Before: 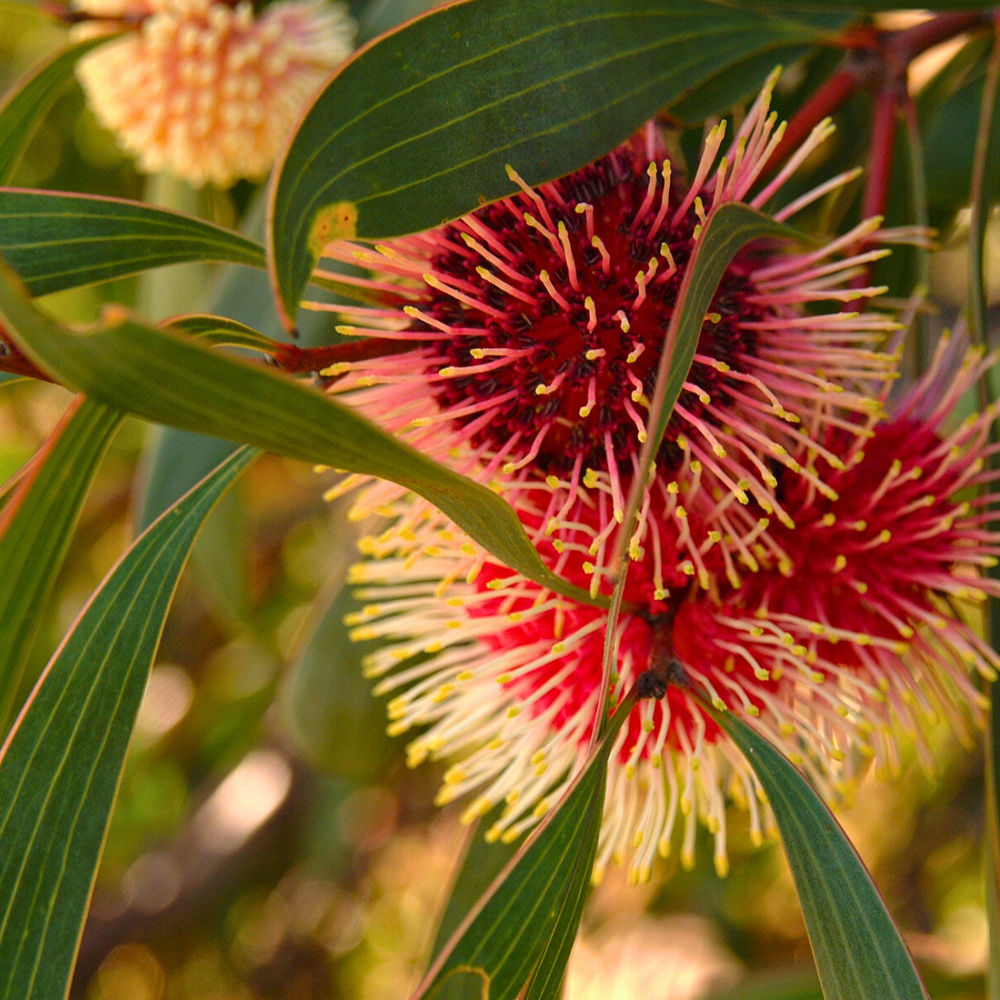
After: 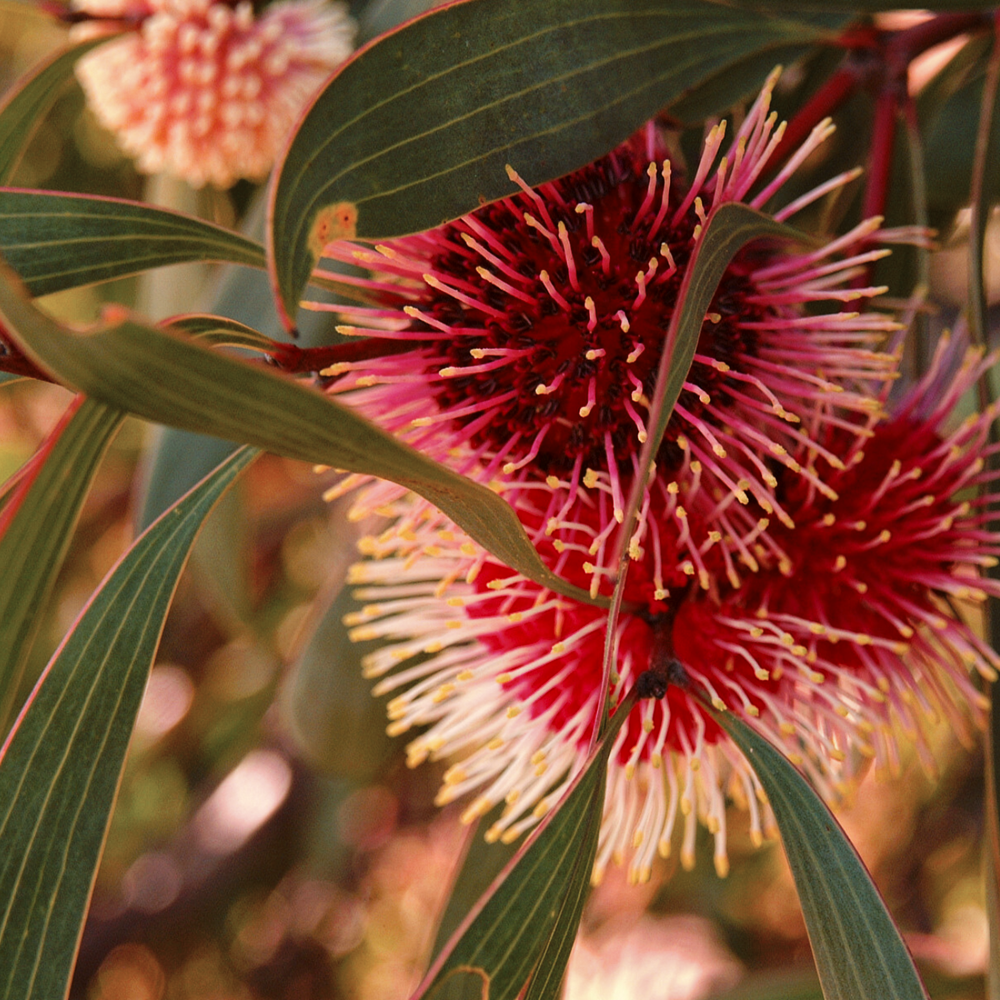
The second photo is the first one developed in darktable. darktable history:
tone curve: curves: ch0 [(0, 0) (0.003, 0.013) (0.011, 0.016) (0.025, 0.023) (0.044, 0.036) (0.069, 0.051) (0.1, 0.076) (0.136, 0.107) (0.177, 0.145) (0.224, 0.186) (0.277, 0.246) (0.335, 0.311) (0.399, 0.378) (0.468, 0.462) (0.543, 0.548) (0.623, 0.636) (0.709, 0.728) (0.801, 0.816) (0.898, 0.9) (1, 1)], preserve colors none
color look up table: target L [96.74, 91.92, 94.85, 82.04, 82.76, 74.15, 73.84, 67.26, 64.46, 39.7, 11.22, 200.78, 102.82, 81.86, 64.85, 52.06, 57.4, 51.29, 44.61, 51.35, 42.87, 34.84, 30.02, 23.7, 20.39, 72.81, 71.22, 54.6, 57.25, 45.02, 54.07, 43.07, 48.28, 46.39, 40.95, 41.15, 29.37, 30.91, 25.9, 32.36, 27.34, 14, 2.31, 82.46, 77.44, 62.89, 63.38, 41.34, 30.25], target a [-4.925, -2.15, -25.62, 2.044, -16.57, 8.42, -35.95, -7.902, -29.36, -21.55, -4.941, 0, 0, 17.47, 41.59, 58.2, 31.24, 47.34, 62.16, 22.76, 60.34, 51.22, 16.85, 34.52, 38.44, 22.96, 20.81, 55.9, 43.8, 66.82, 29.95, 62.38, 3.653, 10.12, 1.936, 14.83, 49.53, 47.95, 49.66, 1.911, 29.77, 36.45, 11.16, -2.364, -31.04, -1.974, -16.96, -18.84, -3.801], target b [32.92, 61.7, 0.842, 1.811, 51.39, 31.63, 40.04, 11.23, 11.2, 22.78, 11.7, -0.001, -0.002, 17.5, -3.081, 9.28, 28.99, 45.14, 53.21, 9.513, 28.24, 42.81, 27.59, 30.43, 24.97, -24.25, -6.421, -24.81, -37.55, -38.45, -16.42, -14.1, -56.02, -28.84, -45, -64.5, -44.57, -3.296, -71.15, -2.092, -5.034, -57.04, -29.63, -19.98, -23.44, -12.82, -41.99, -8.561, -26.63], num patches 49
